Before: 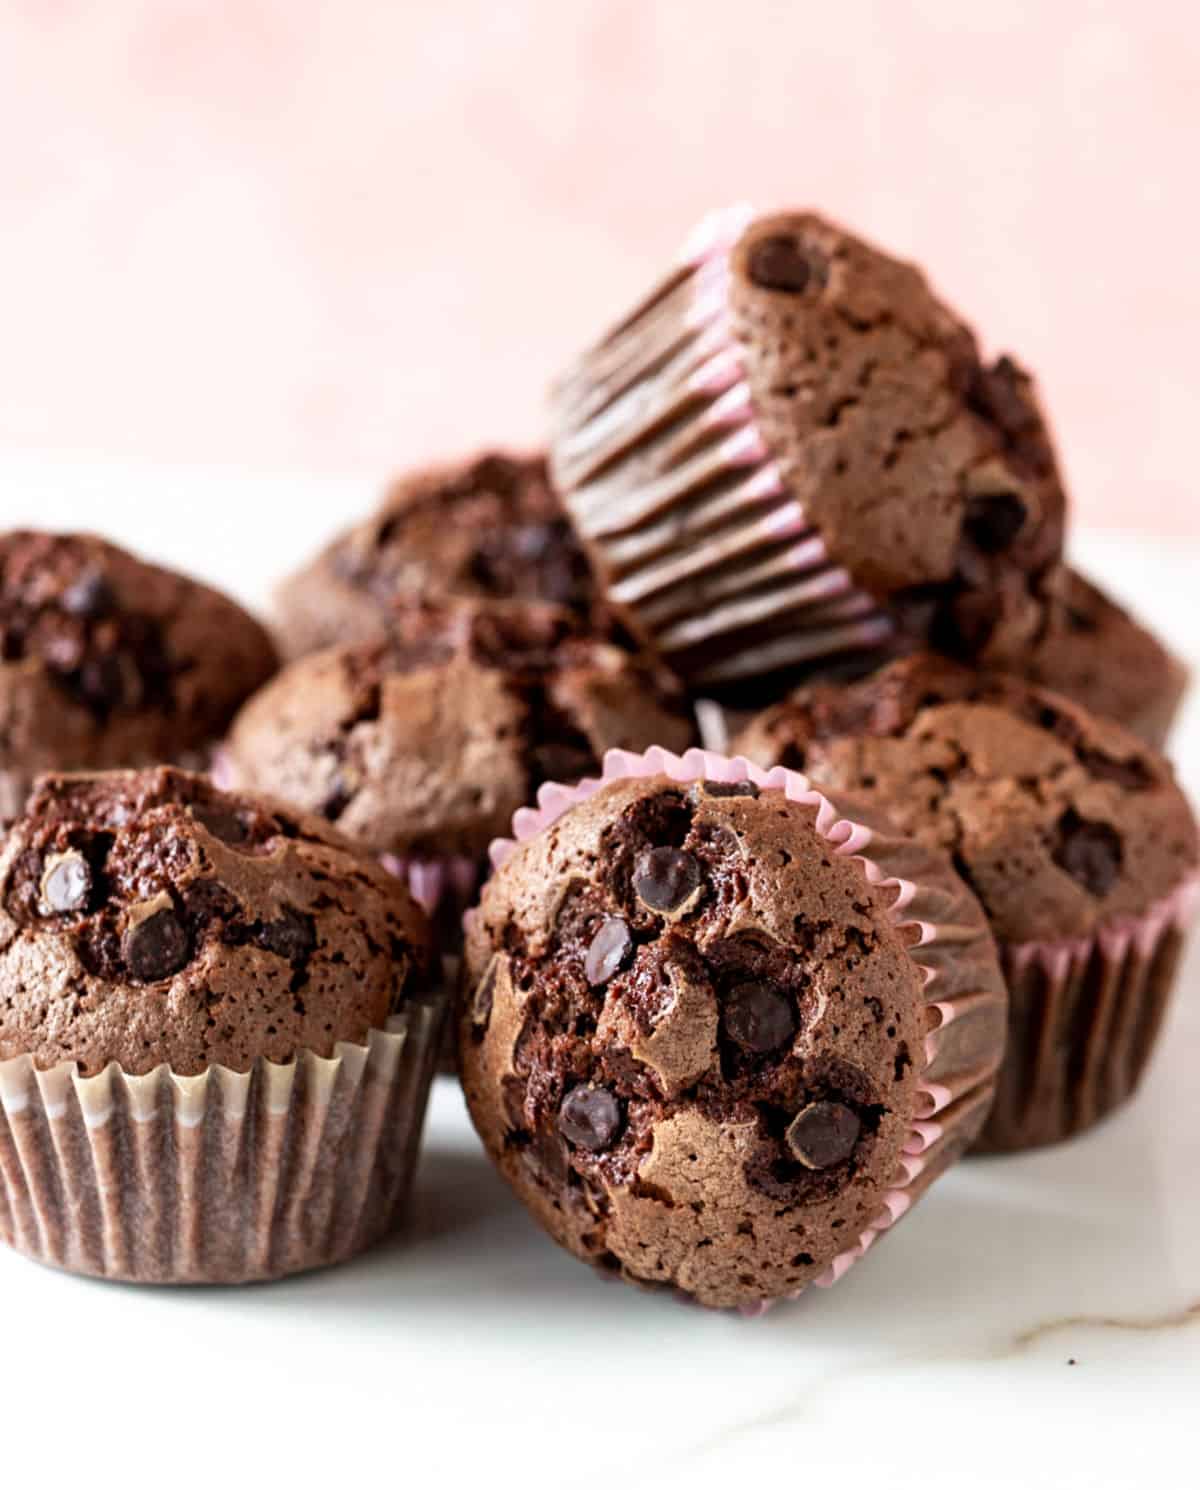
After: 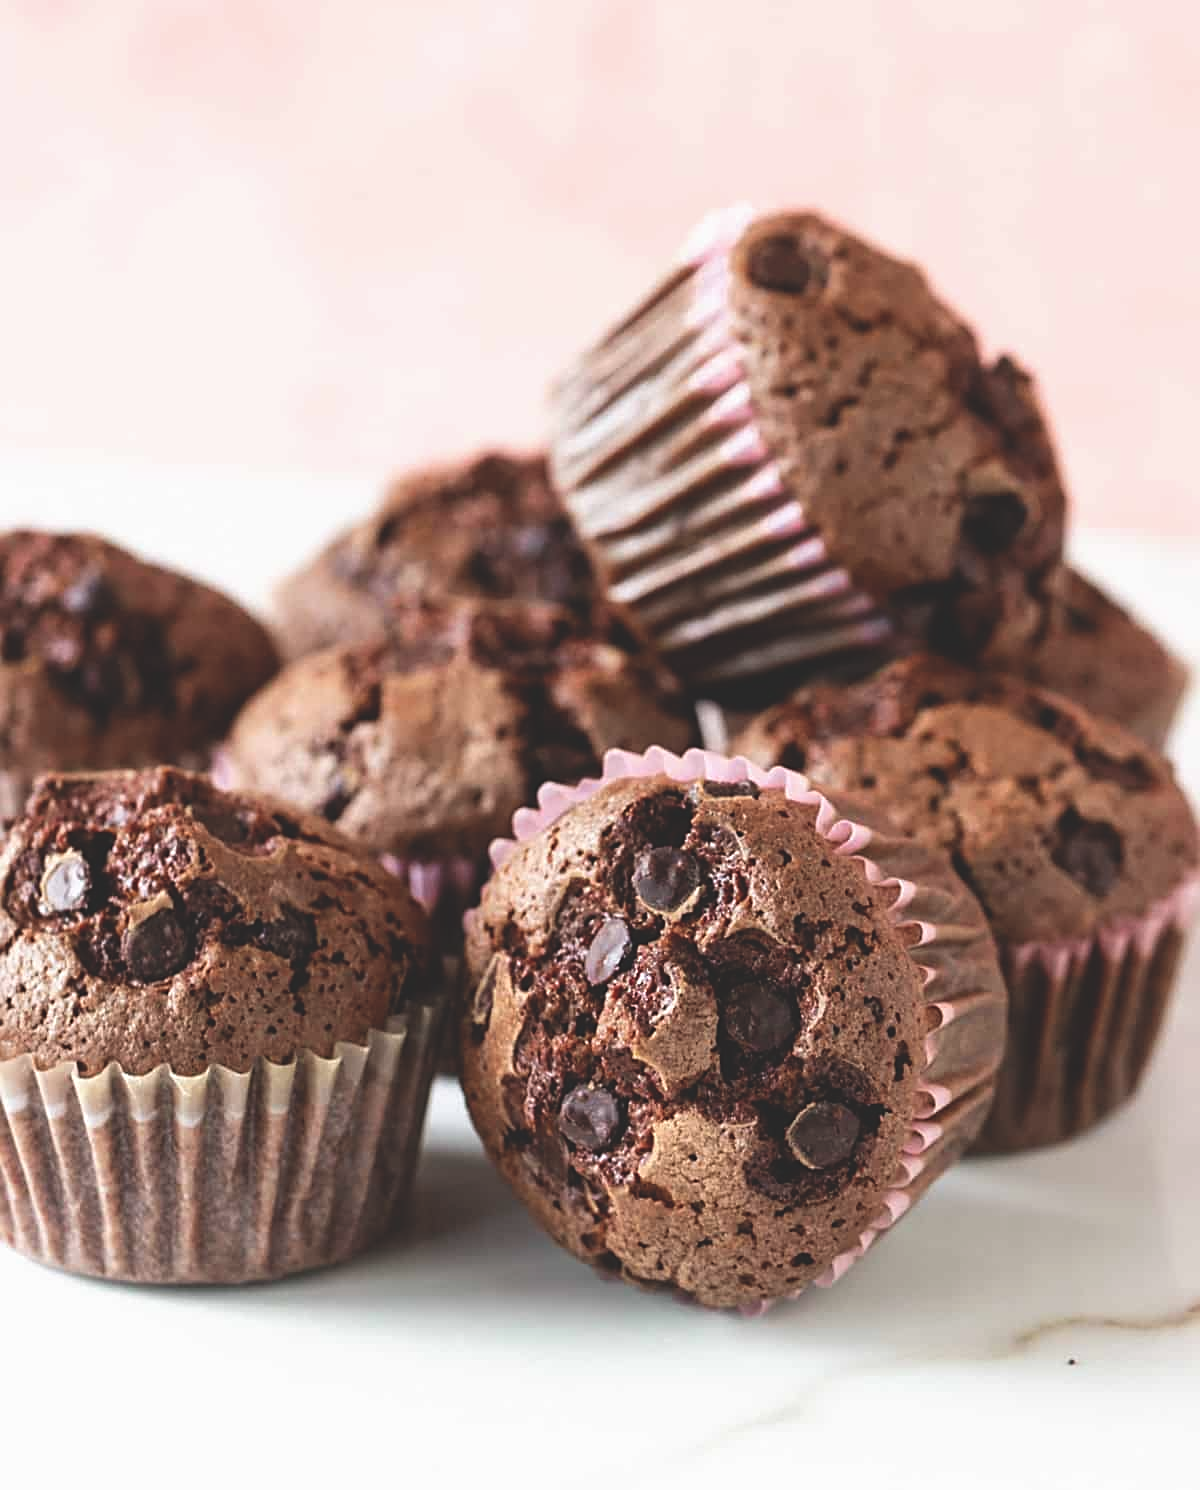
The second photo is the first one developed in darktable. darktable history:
sharpen: on, module defaults
exposure: black level correction -0.022, exposure -0.035 EV, compensate highlight preservation false
